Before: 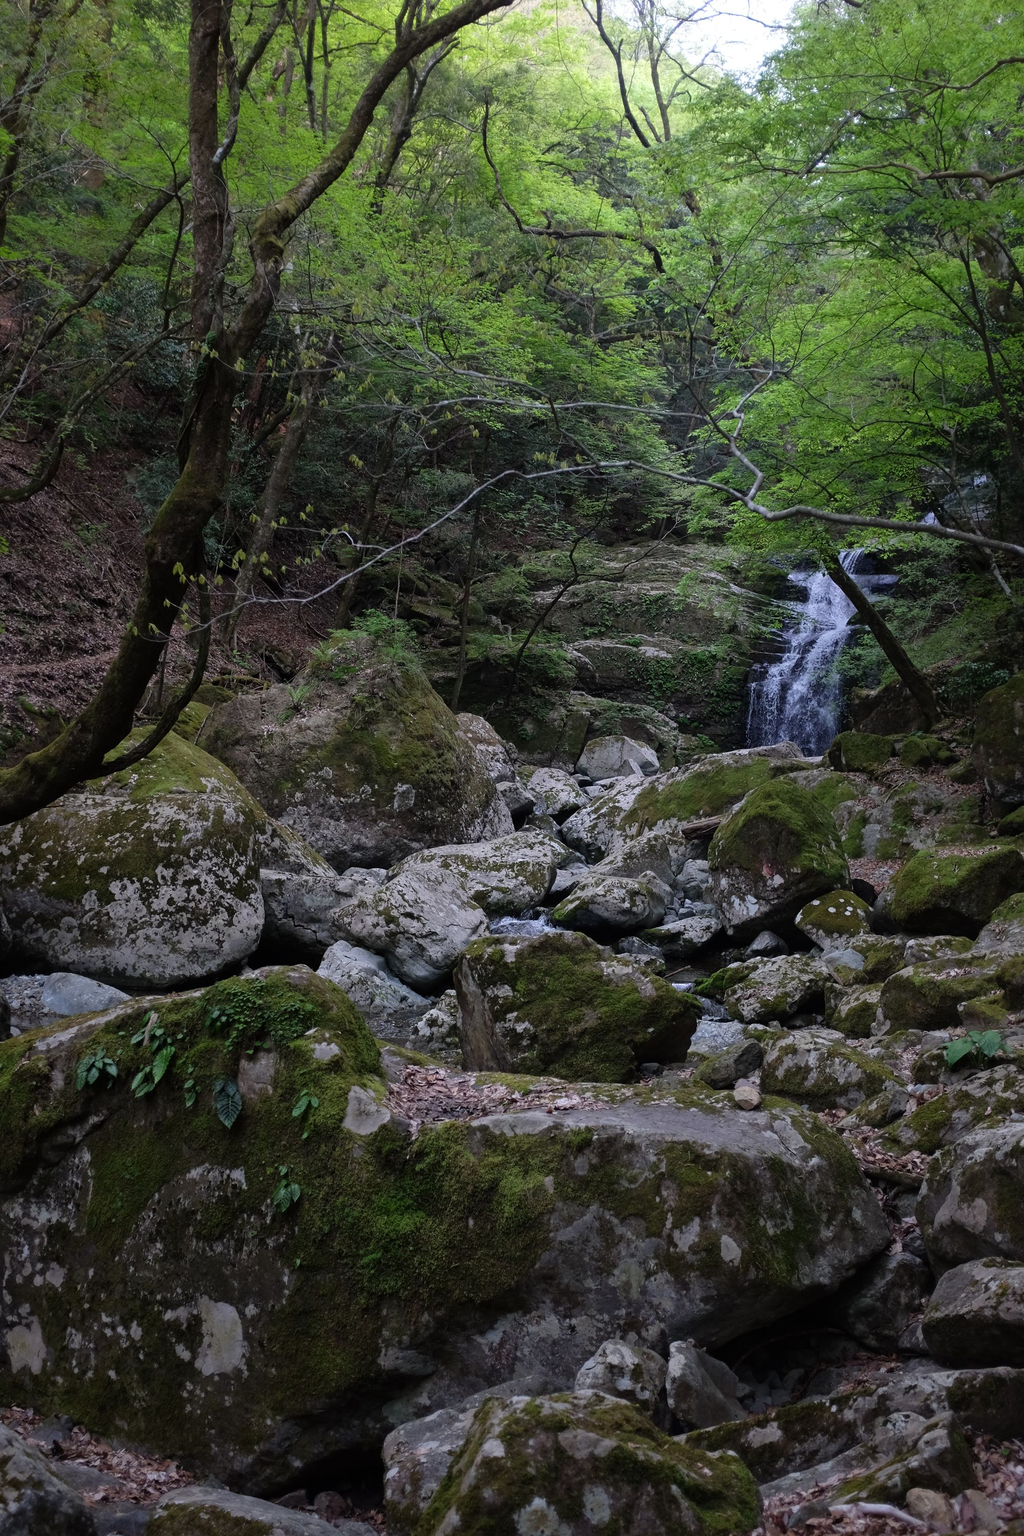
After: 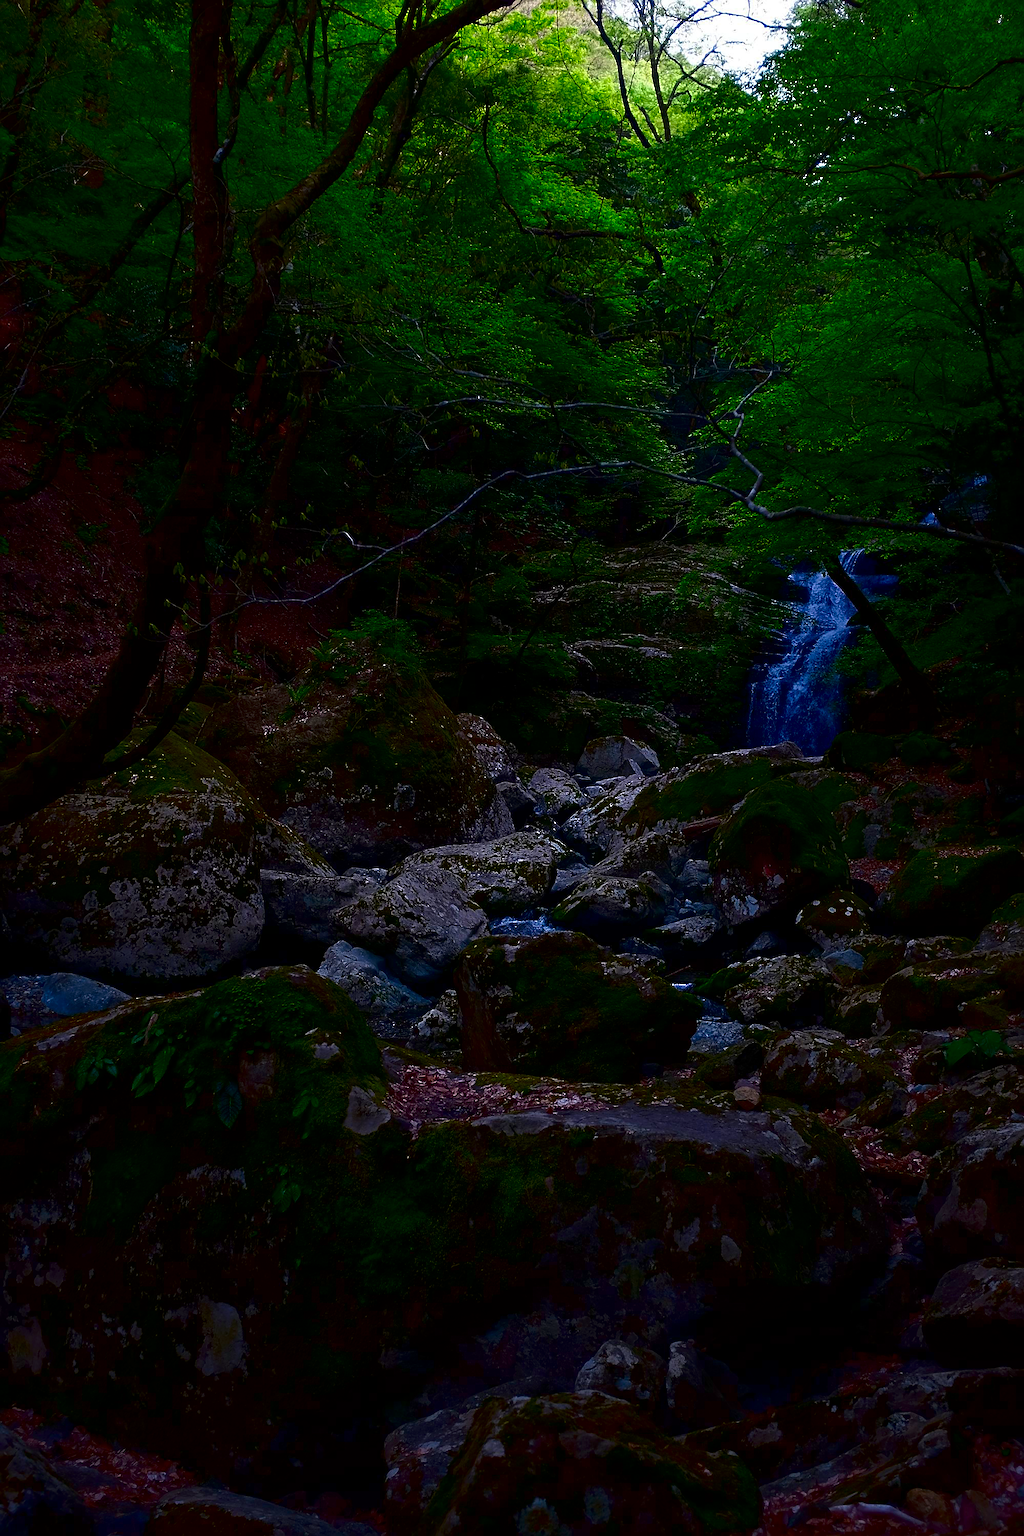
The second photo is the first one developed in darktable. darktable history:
contrast brightness saturation: brightness -0.995, saturation 0.981
sharpen: amount 0.499
